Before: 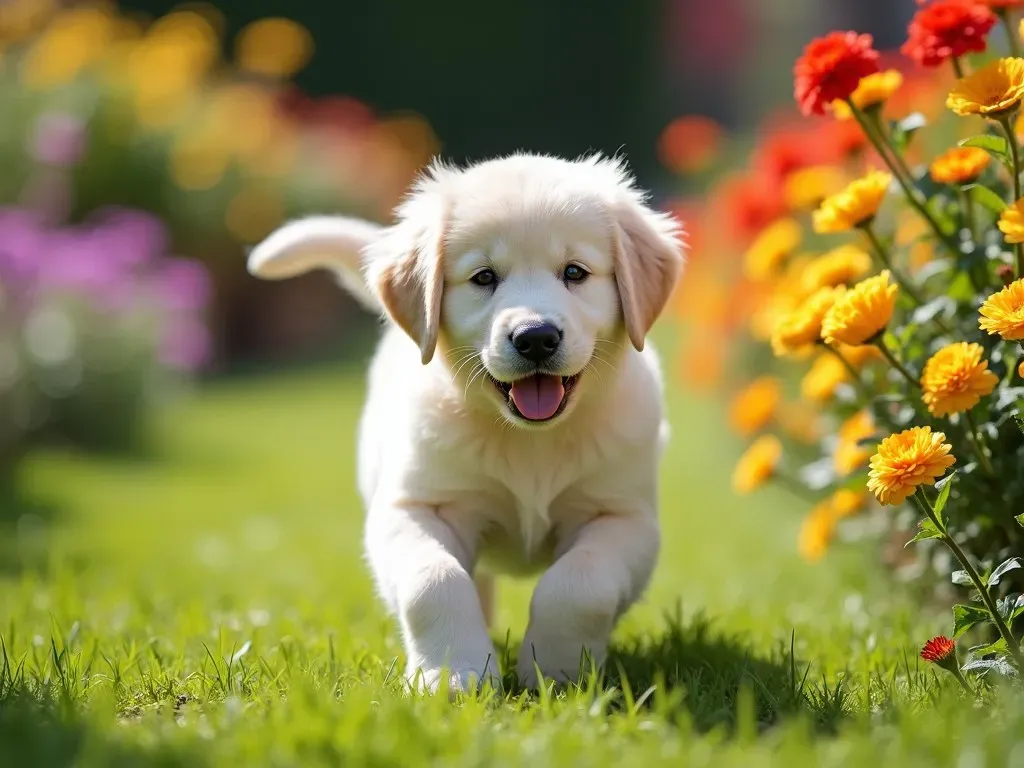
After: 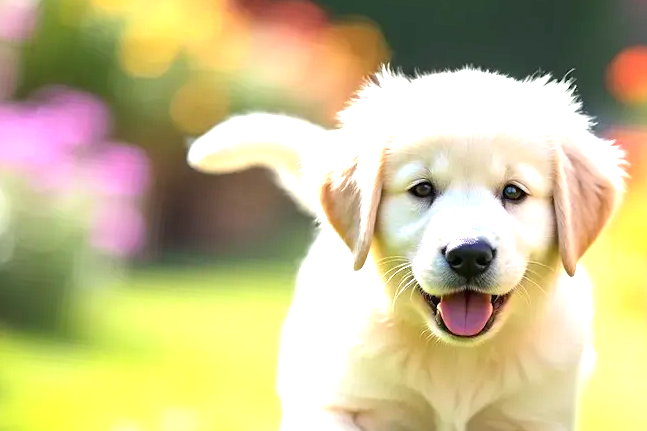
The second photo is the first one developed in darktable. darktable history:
crop and rotate: angle -4.99°, left 2.122%, top 6.945%, right 27.566%, bottom 30.519%
exposure: black level correction 0, exposure 1.388 EV, compensate exposure bias true, compensate highlight preservation false
